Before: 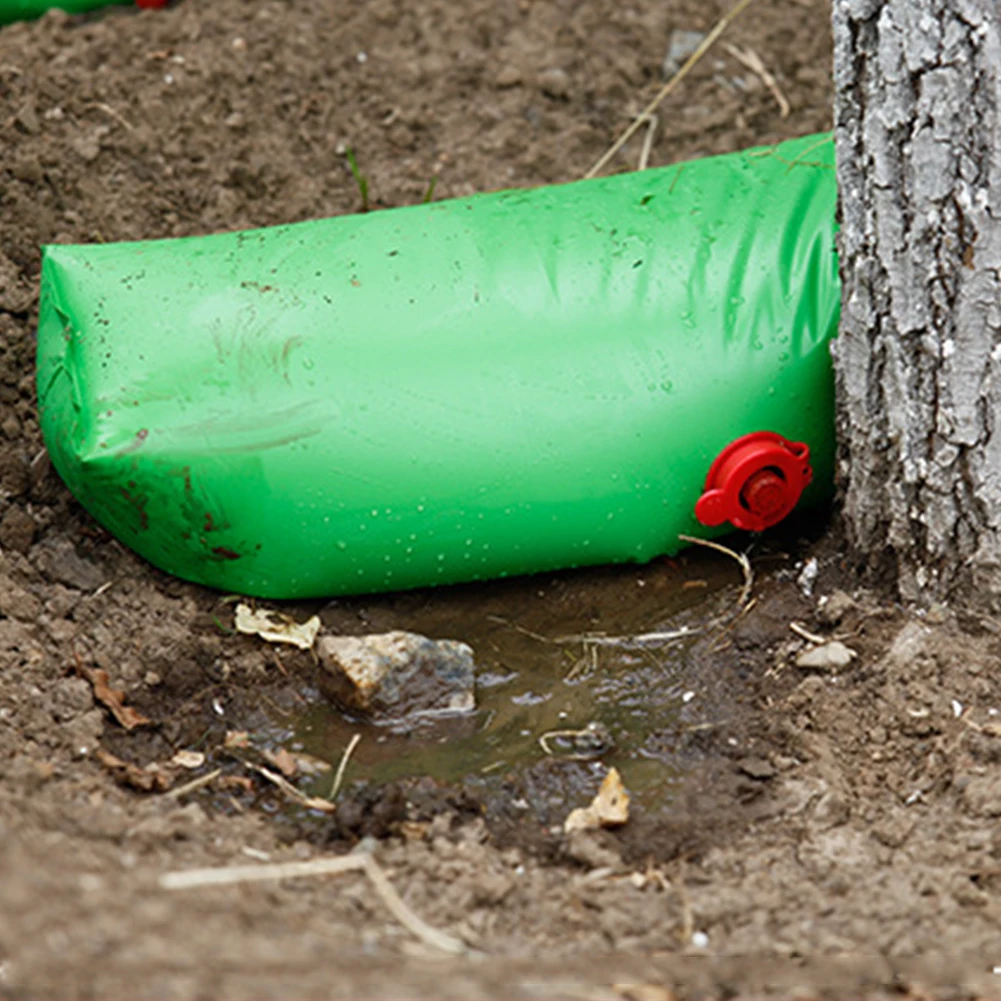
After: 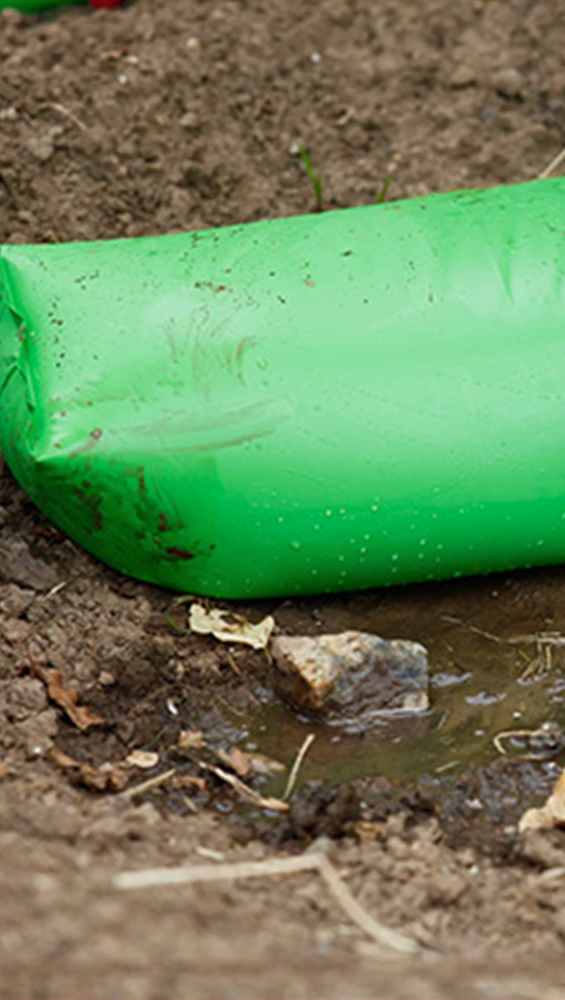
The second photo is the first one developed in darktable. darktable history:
color calibration: output R [0.999, 0.026, -0.11, 0], output G [-0.019, 1.037, -0.099, 0], output B [0.022, -0.023, 0.902, 0], illuminant same as pipeline (D50), adaptation none (bypass), x 0.333, y 0.334, temperature 5014.52 K
crop: left 4.653%, right 38.899%
